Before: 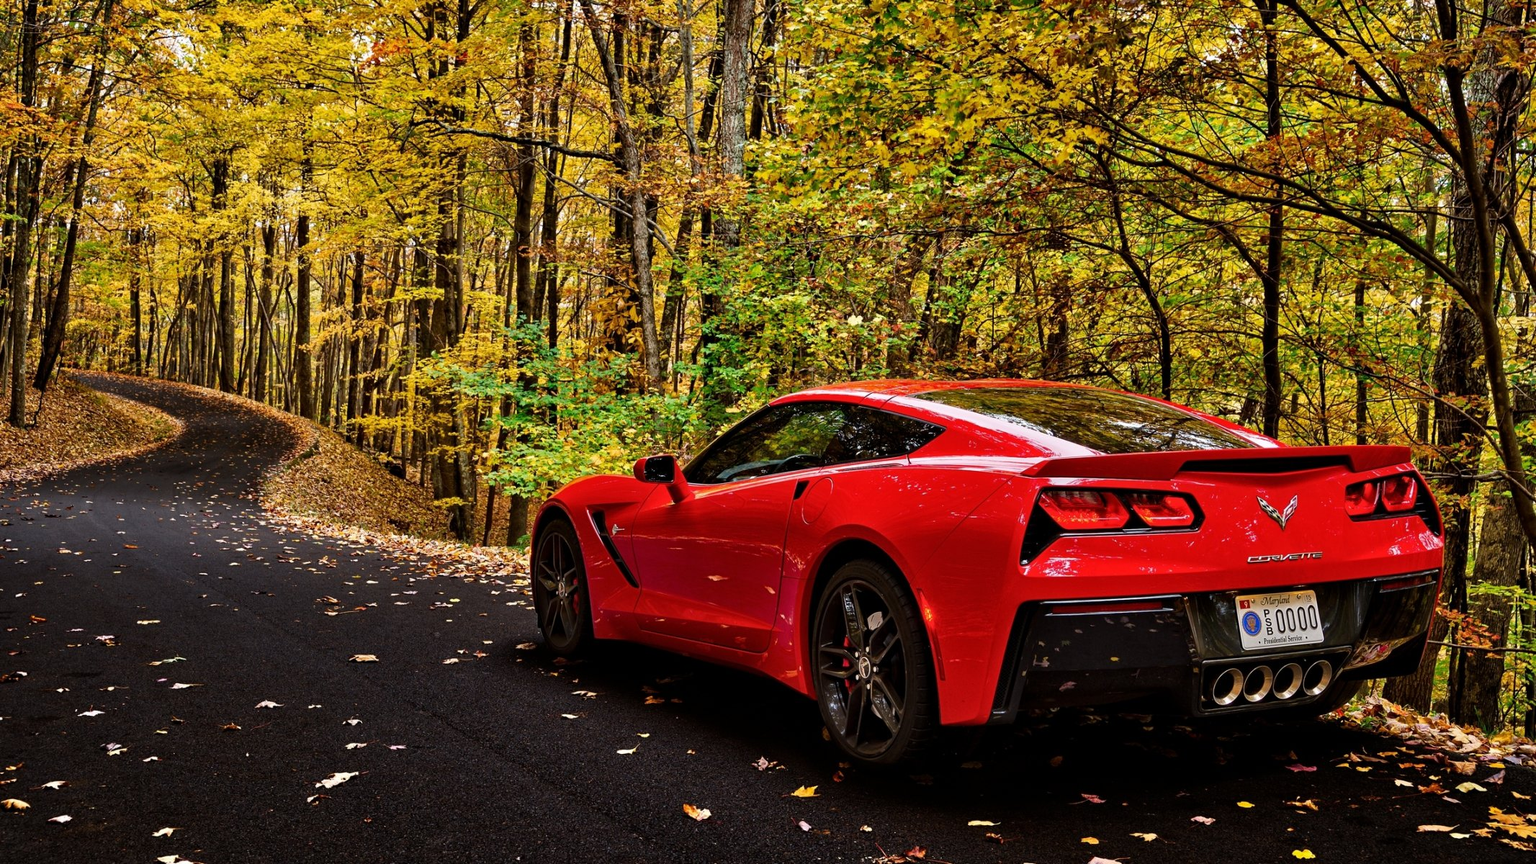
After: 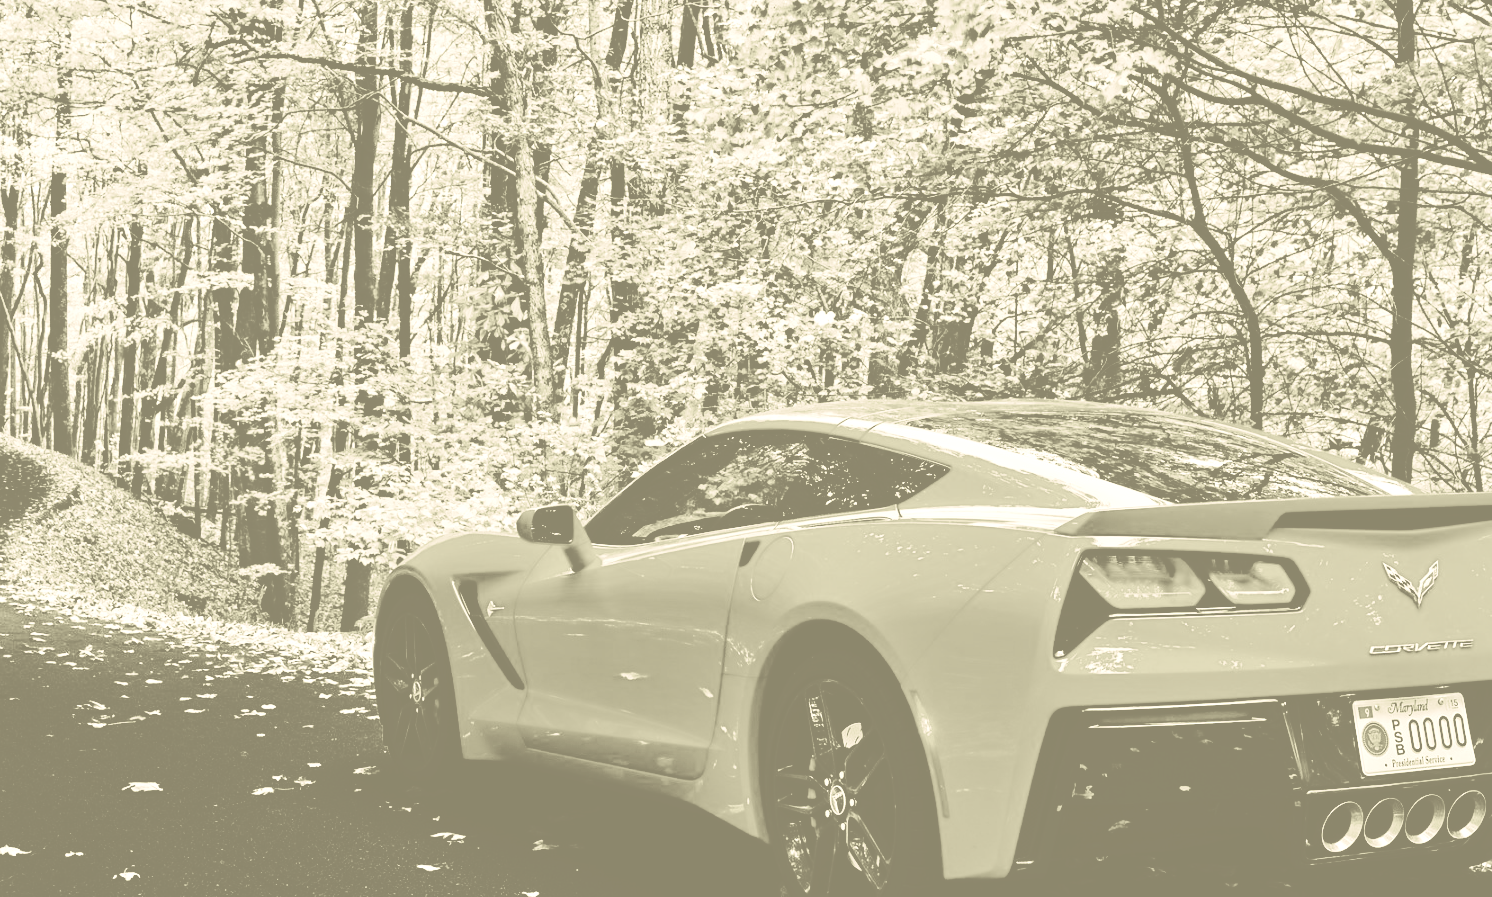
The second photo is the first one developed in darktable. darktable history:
color zones: curves: ch1 [(0.239, 0.552) (0.75, 0.5)]; ch2 [(0.25, 0.462) (0.749, 0.457)], mix 25.94%
colorize: hue 43.2°, saturation 40%, version 1
crop and rotate: left 17.046%, top 10.659%, right 12.989%, bottom 14.553%
split-toning: shadows › hue 46.8°, shadows › saturation 0.17, highlights › hue 316.8°, highlights › saturation 0.27, balance -51.82
base curve: curves: ch0 [(0, 0) (0.036, 0.01) (0.123, 0.254) (0.258, 0.504) (0.507, 0.748) (1, 1)], preserve colors none
